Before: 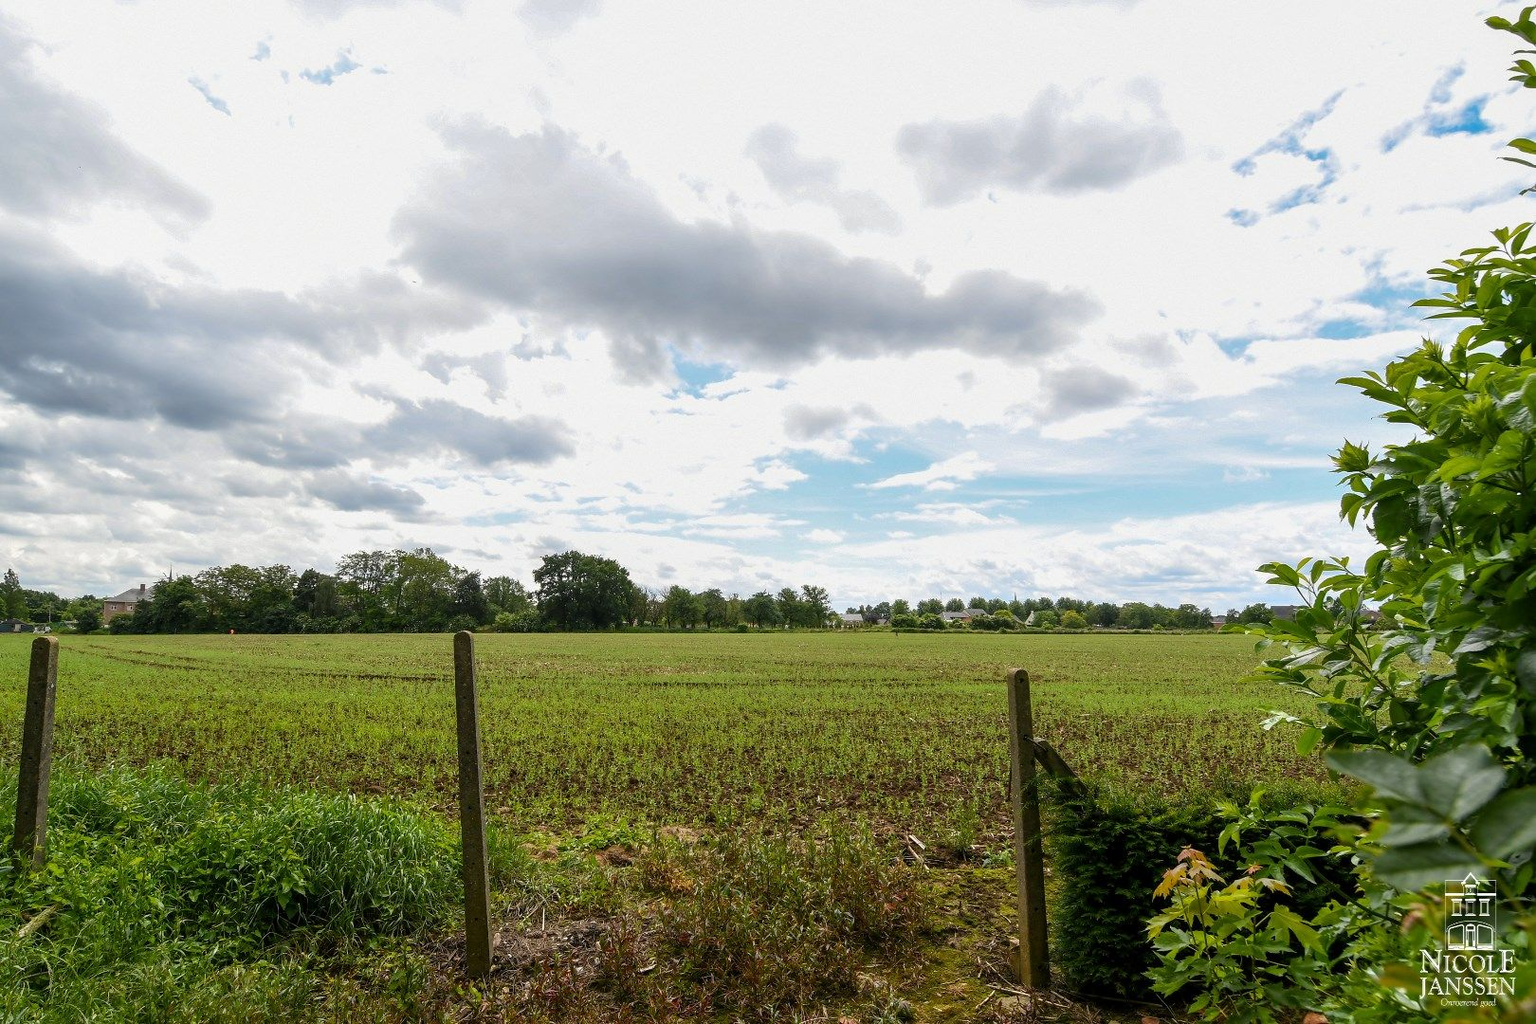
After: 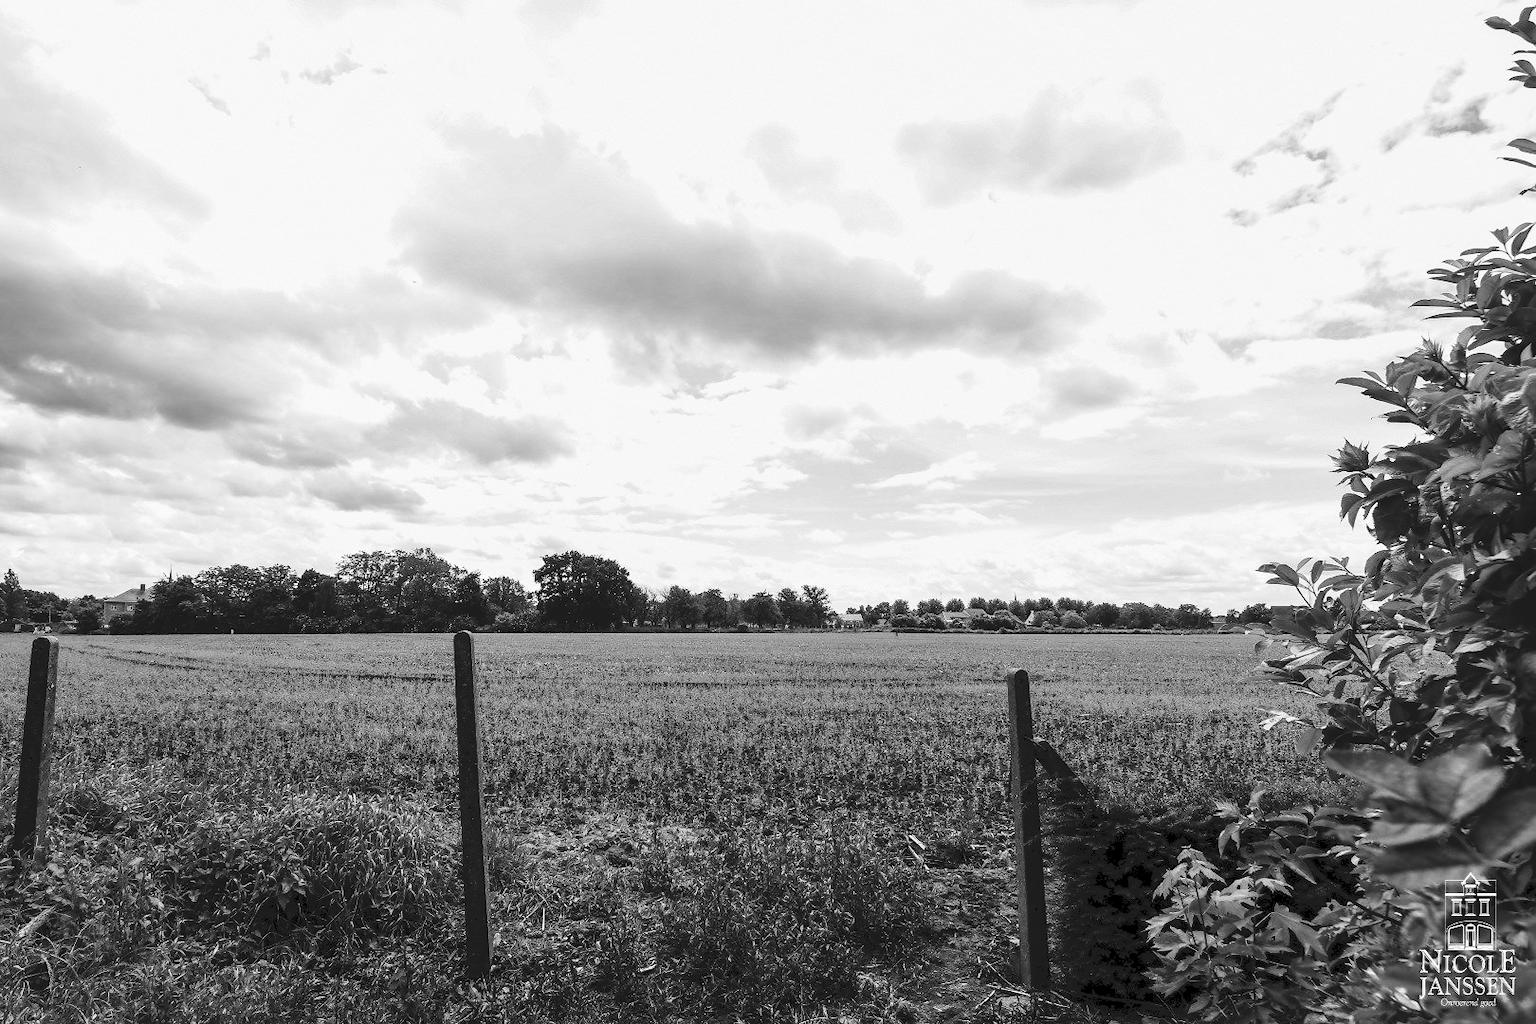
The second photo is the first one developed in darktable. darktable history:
monochrome: on, module defaults
exposure: black level correction 0.001, compensate highlight preservation false
tone curve: curves: ch0 [(0, 0) (0.003, 0.103) (0.011, 0.103) (0.025, 0.105) (0.044, 0.108) (0.069, 0.108) (0.1, 0.111) (0.136, 0.121) (0.177, 0.145) (0.224, 0.174) (0.277, 0.223) (0.335, 0.289) (0.399, 0.374) (0.468, 0.47) (0.543, 0.579) (0.623, 0.687) (0.709, 0.787) (0.801, 0.879) (0.898, 0.942) (1, 1)], preserve colors none
white balance: red 1.004, blue 1.024
